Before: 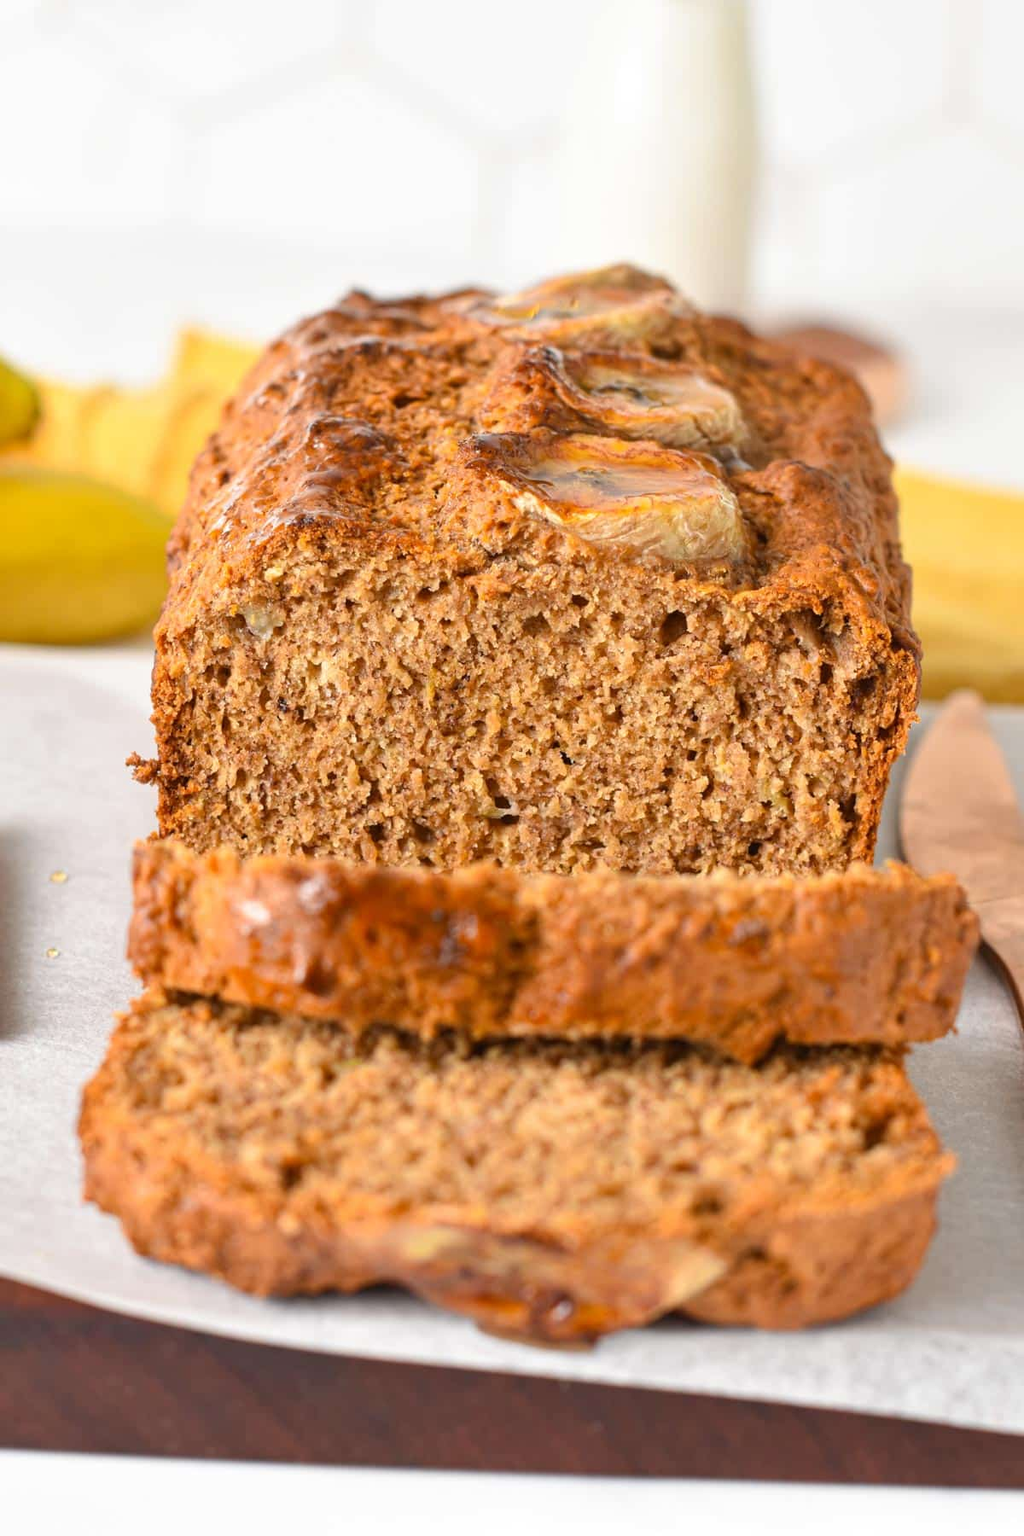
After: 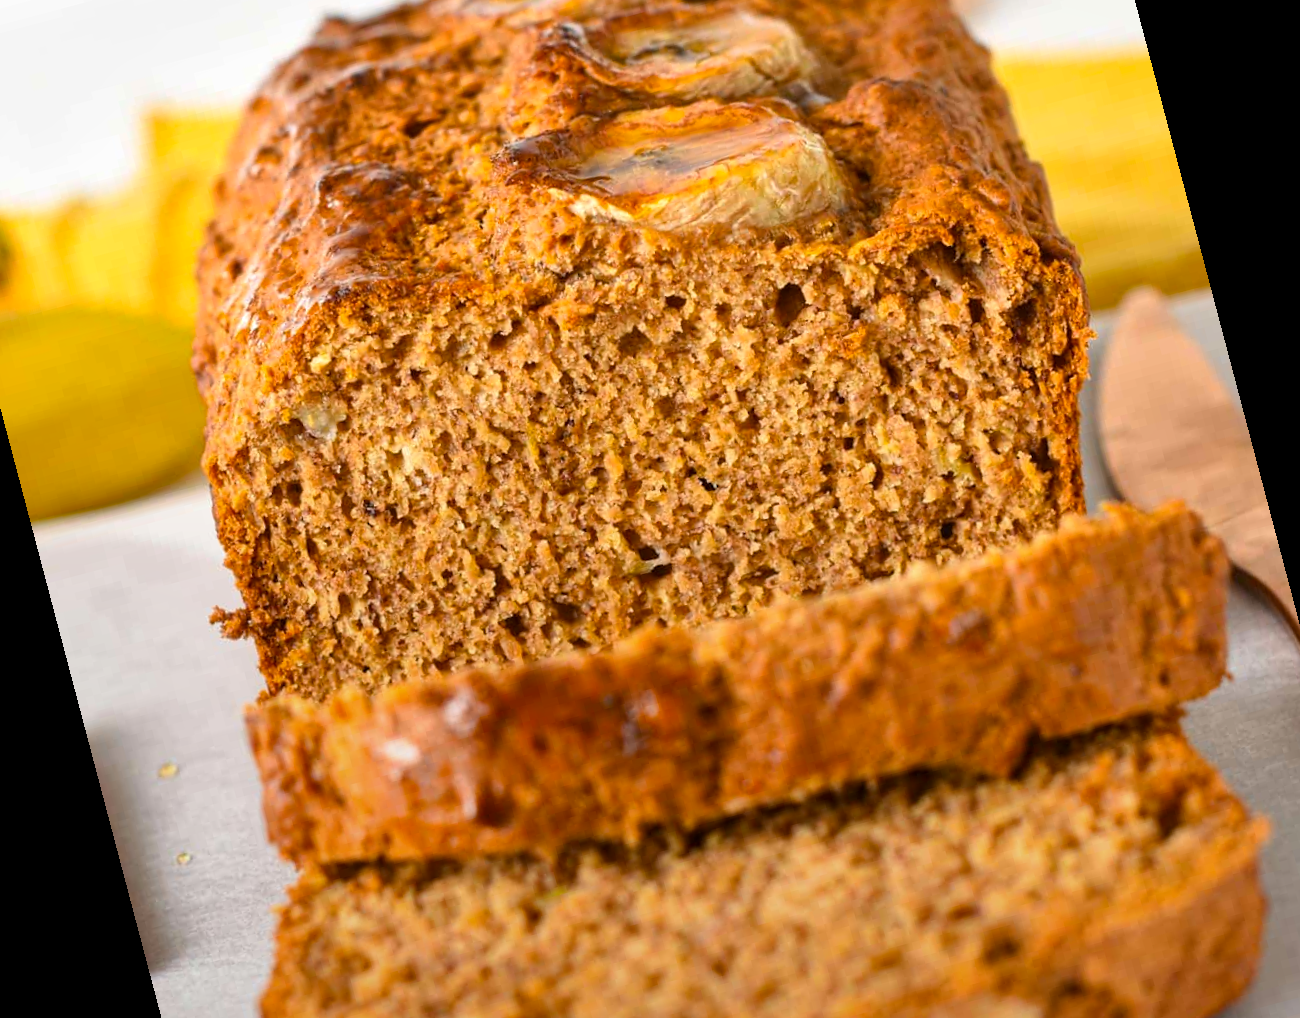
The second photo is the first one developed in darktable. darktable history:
graduated density: rotation -180°, offset 27.42
local contrast: mode bilateral grid, contrast 20, coarseness 50, detail 120%, midtone range 0.2
rotate and perspective: rotation -14.8°, crop left 0.1, crop right 0.903, crop top 0.25, crop bottom 0.748
color balance rgb: linear chroma grading › global chroma 6.48%, perceptual saturation grading › global saturation 12.96%, global vibrance 6.02%
